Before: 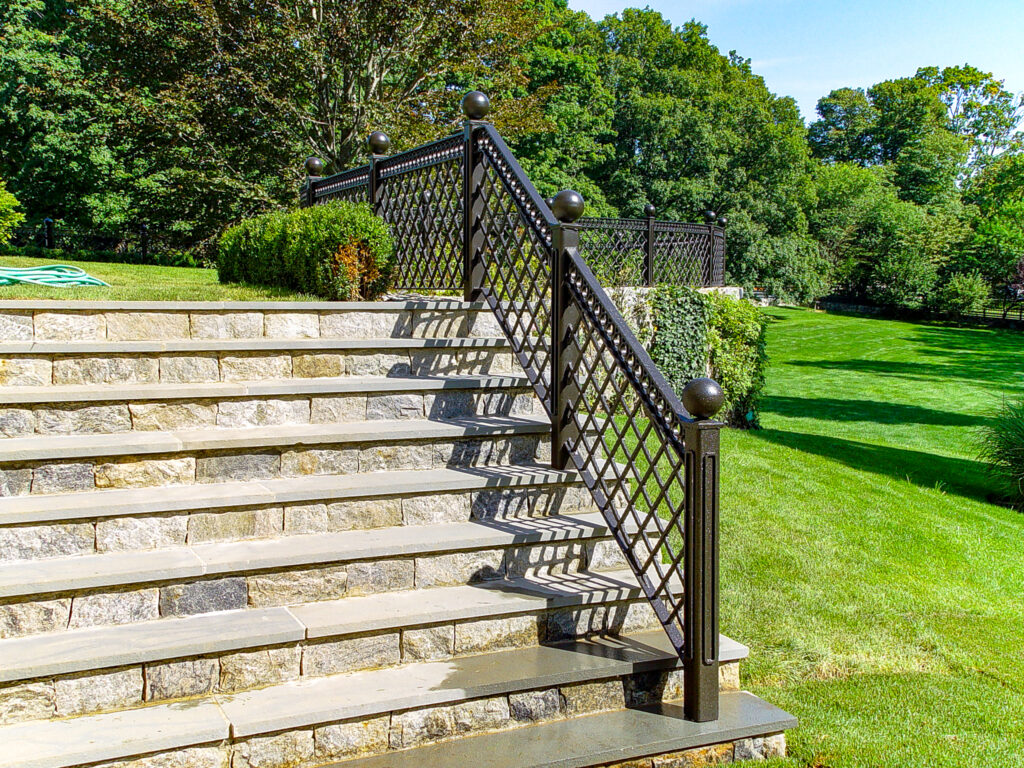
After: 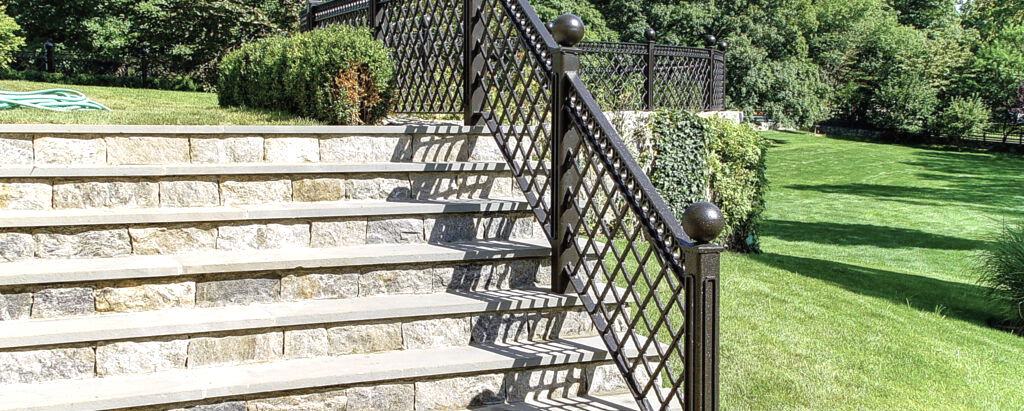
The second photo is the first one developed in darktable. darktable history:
exposure: exposure 0.375 EV, compensate highlight preservation false
contrast brightness saturation: contrast -0.05, saturation -0.41
crop and rotate: top 23.043%, bottom 23.437%
local contrast: mode bilateral grid, contrast 20, coarseness 50, detail 120%, midtone range 0.2
